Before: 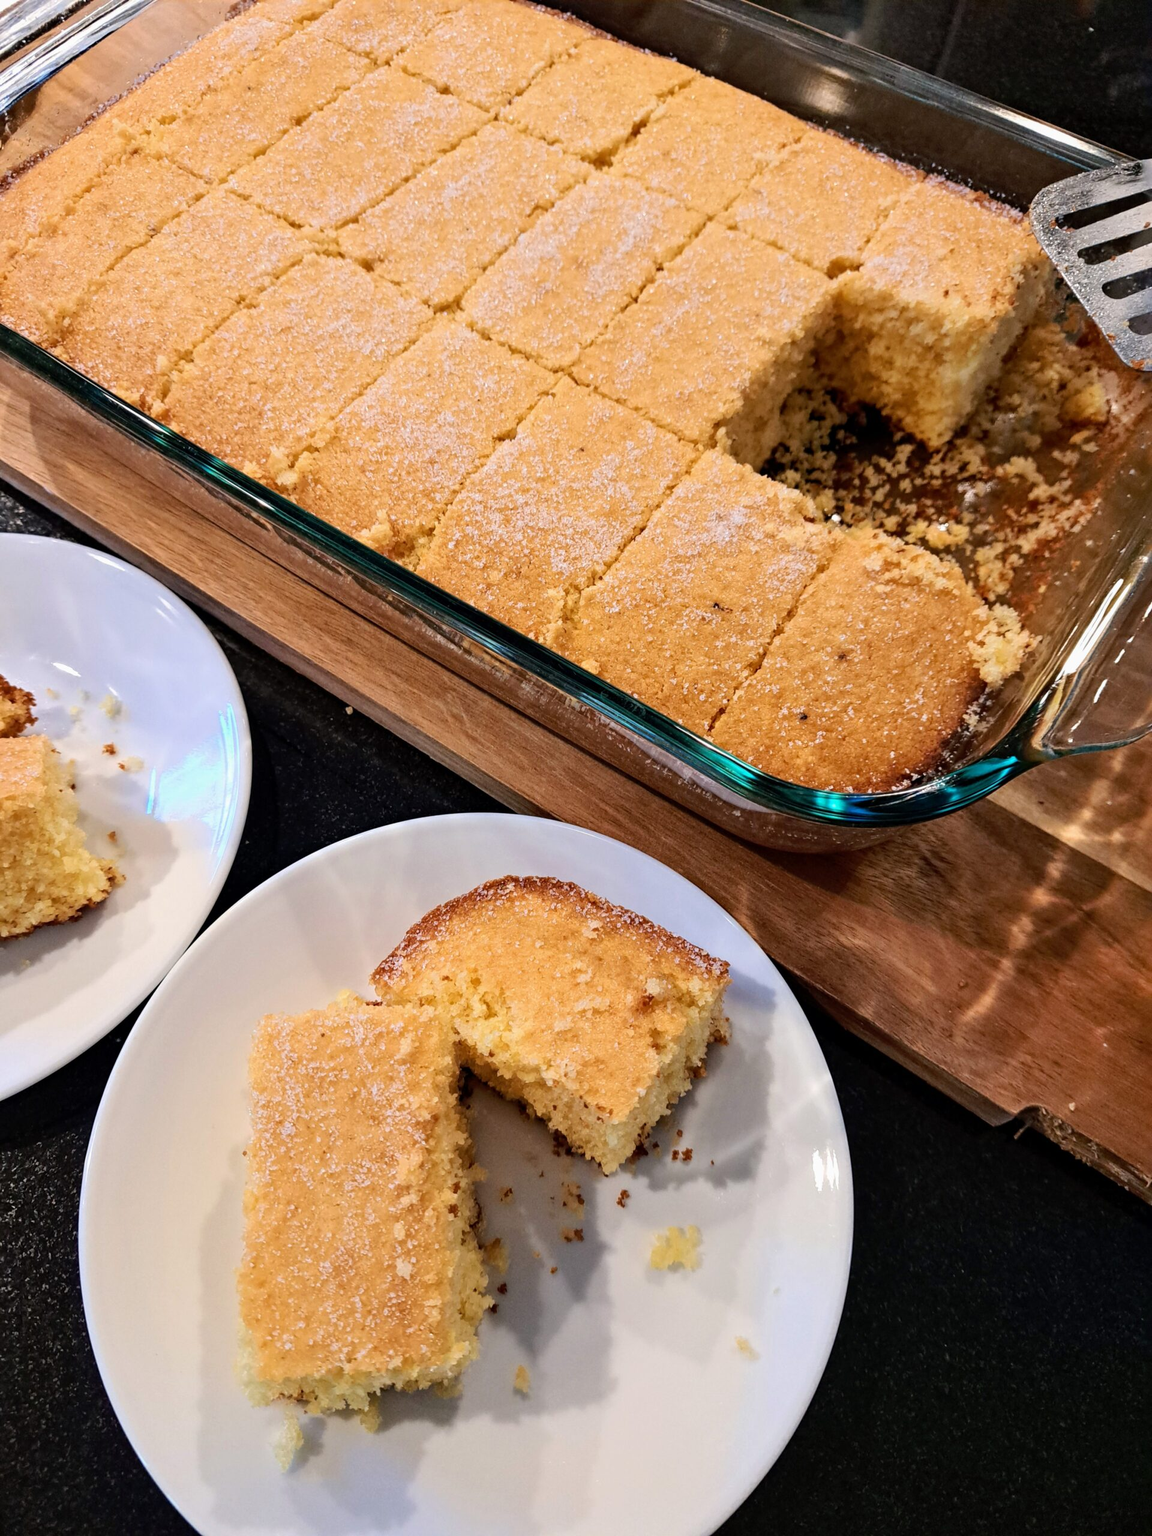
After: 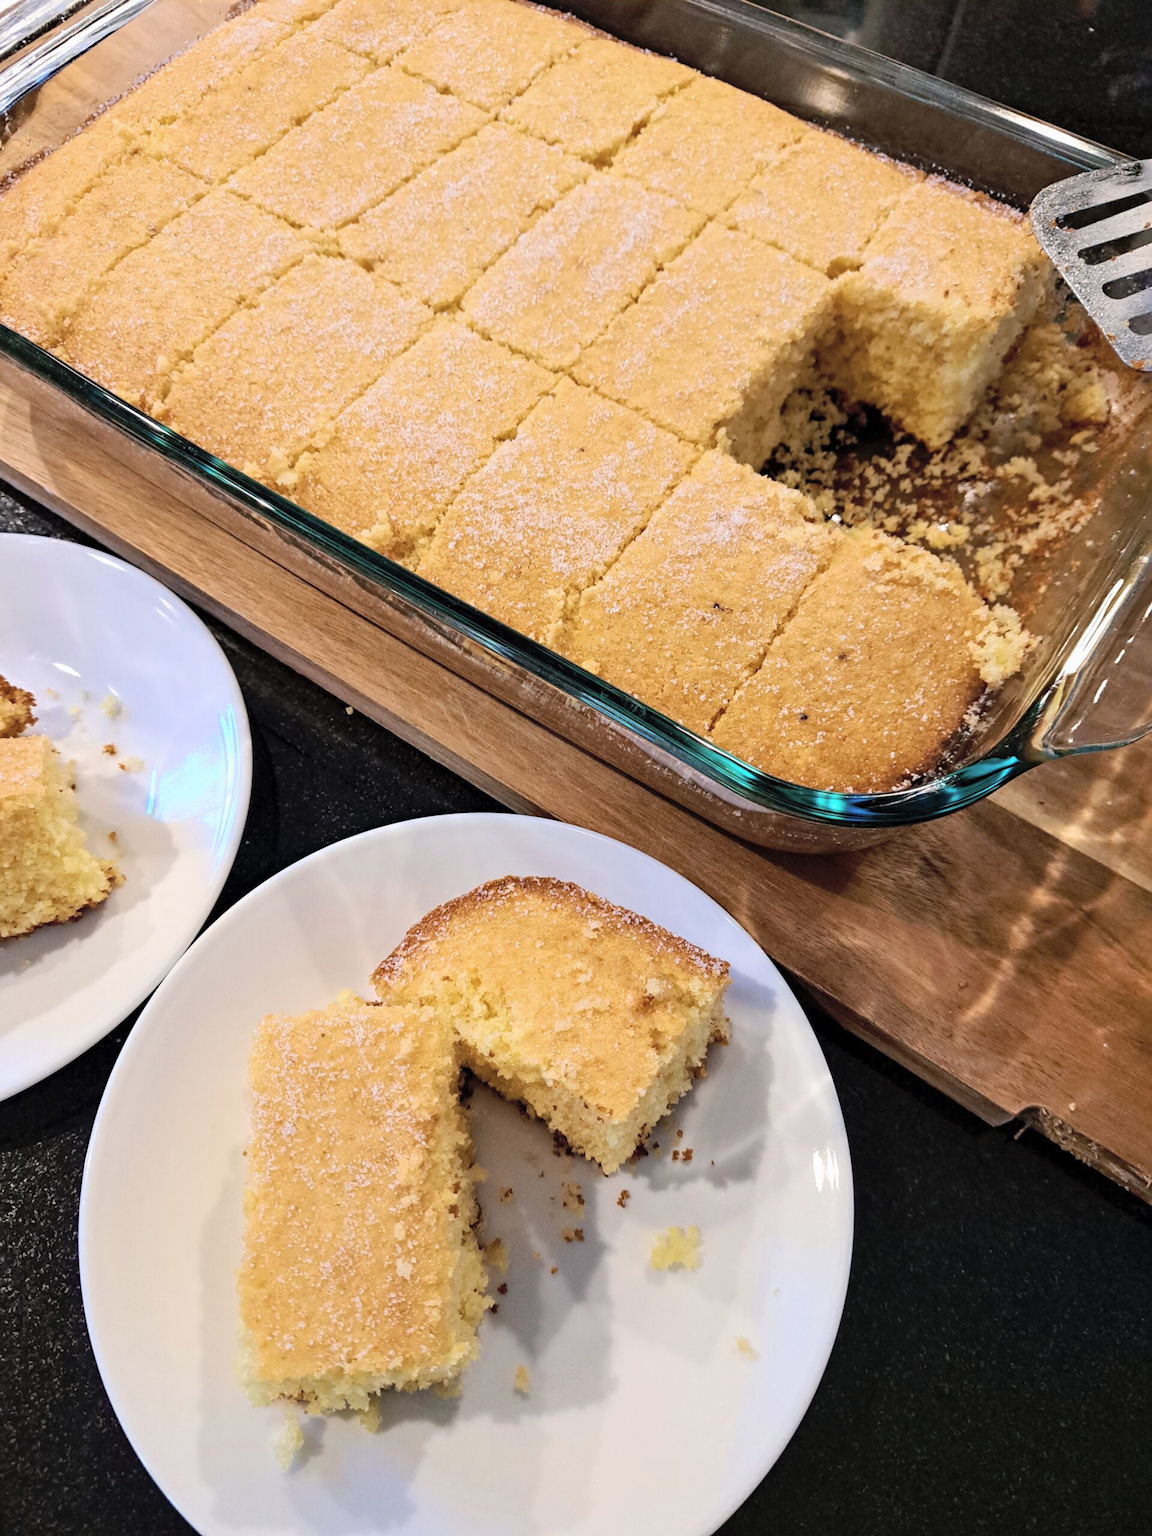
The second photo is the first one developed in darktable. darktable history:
color zones: curves: ch1 [(0.113, 0.438) (0.75, 0.5)]; ch2 [(0.12, 0.526) (0.75, 0.5)]
contrast brightness saturation: brightness 0.13
